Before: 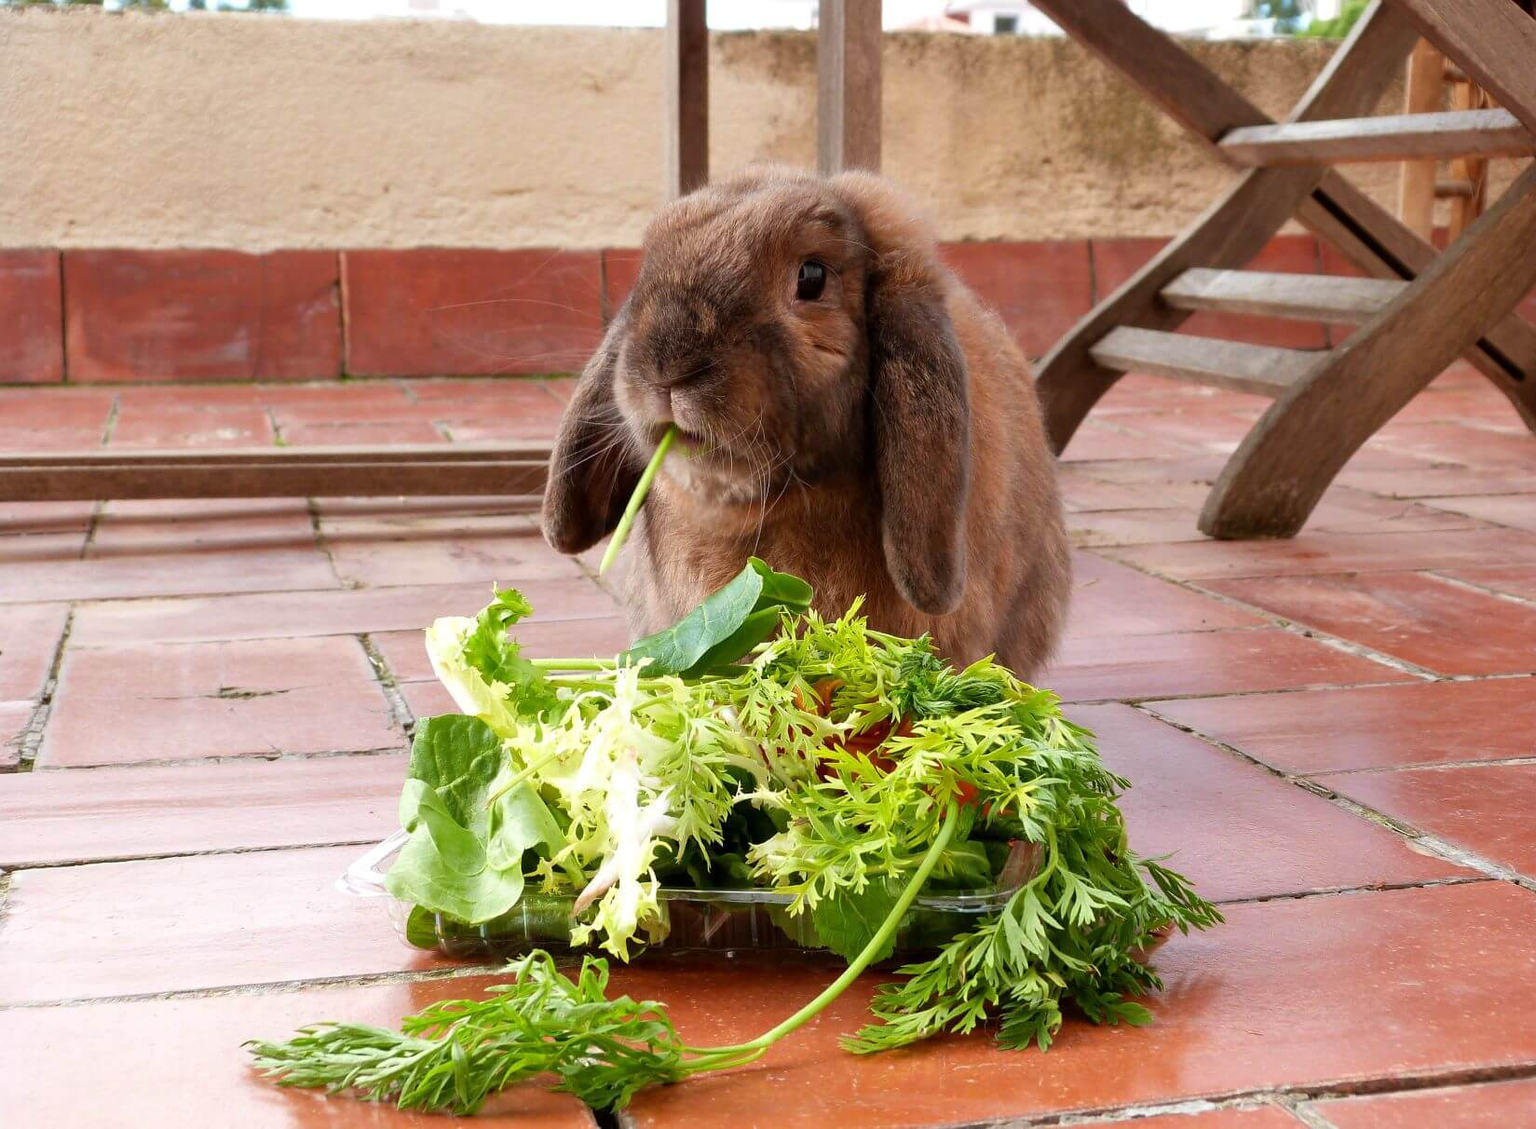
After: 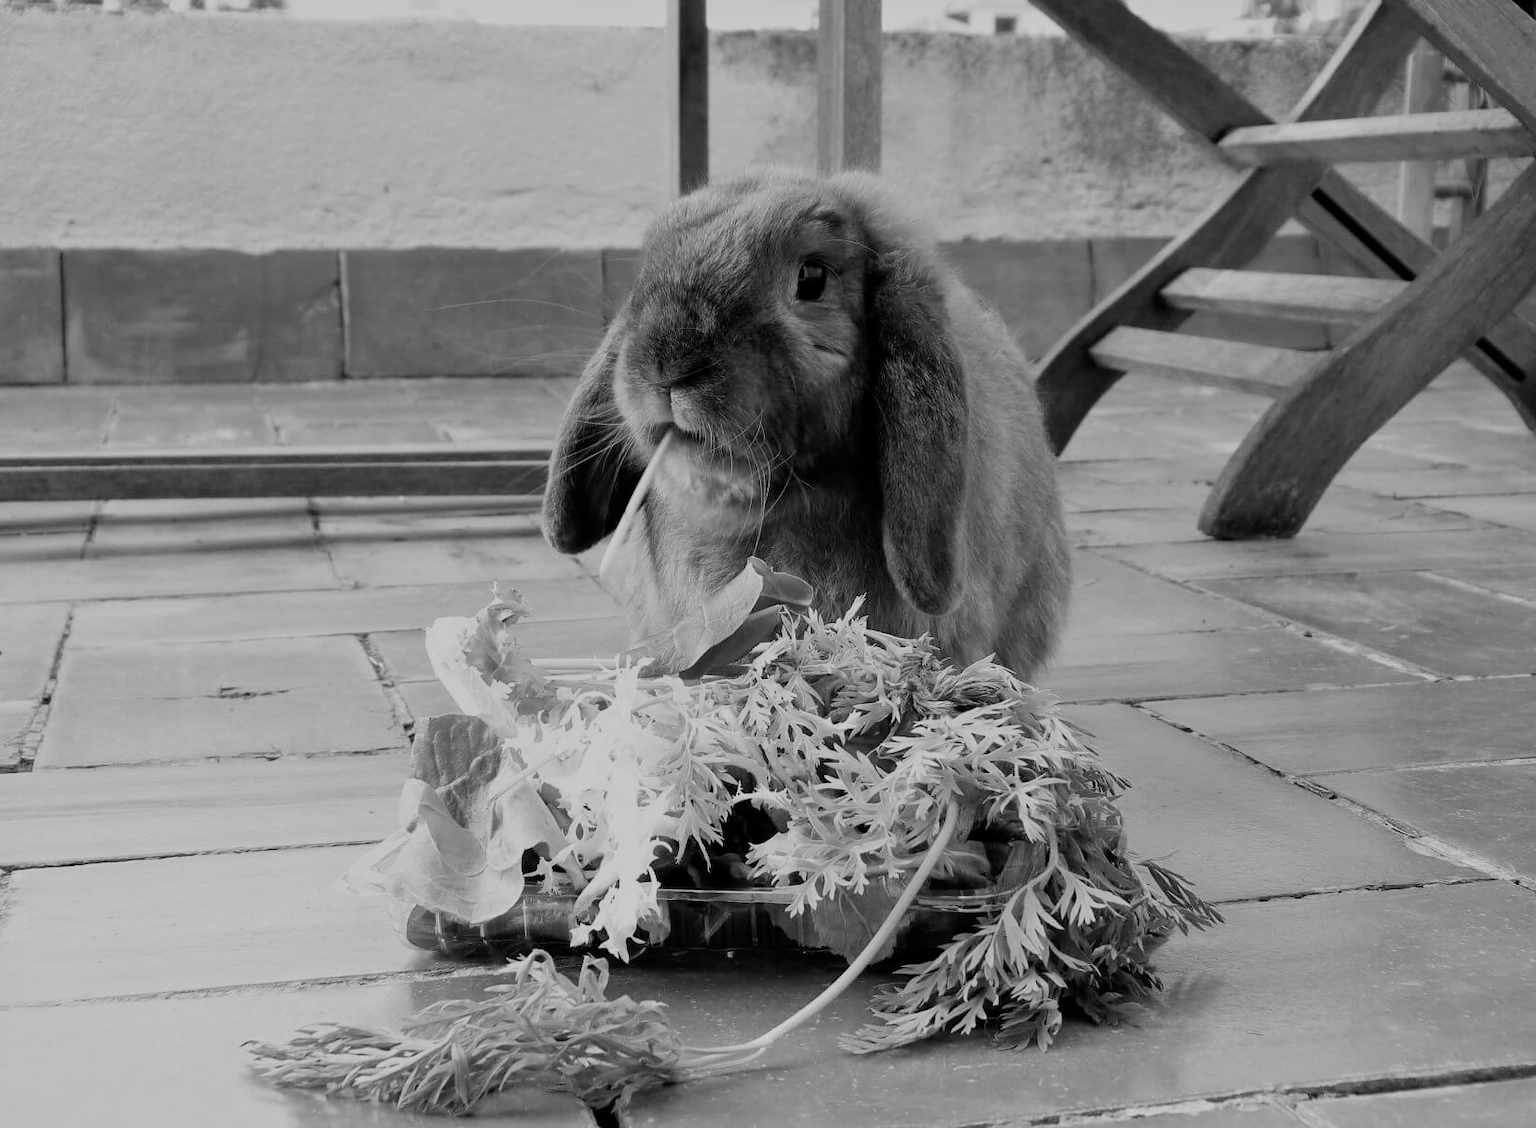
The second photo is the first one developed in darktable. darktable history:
filmic rgb: black relative exposure -7.65 EV, white relative exposure 4.56 EV, hardness 3.61, contrast 1.05
monochrome: a 26.22, b 42.67, size 0.8
